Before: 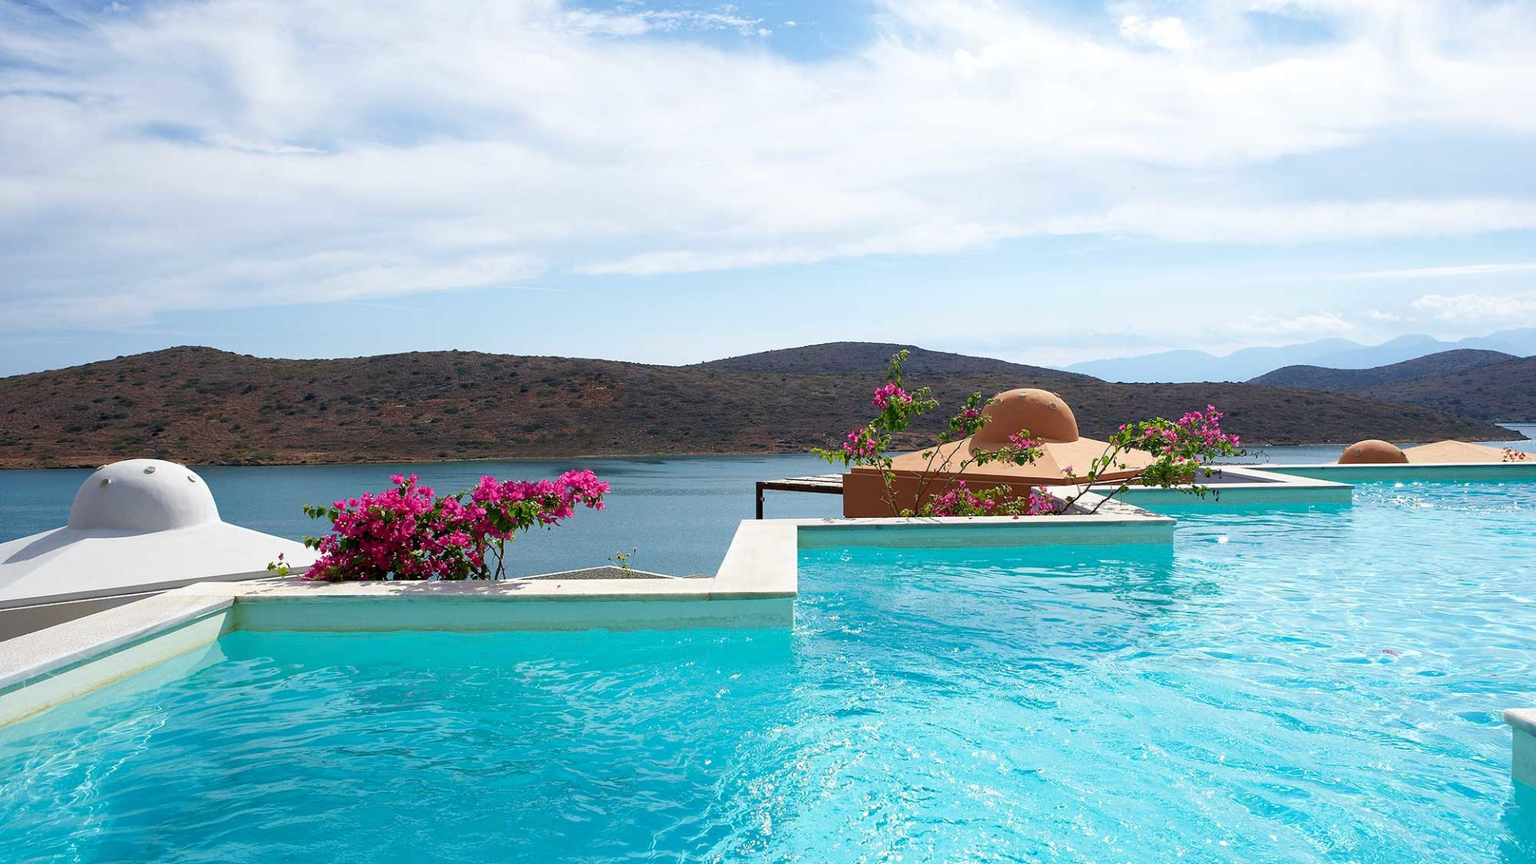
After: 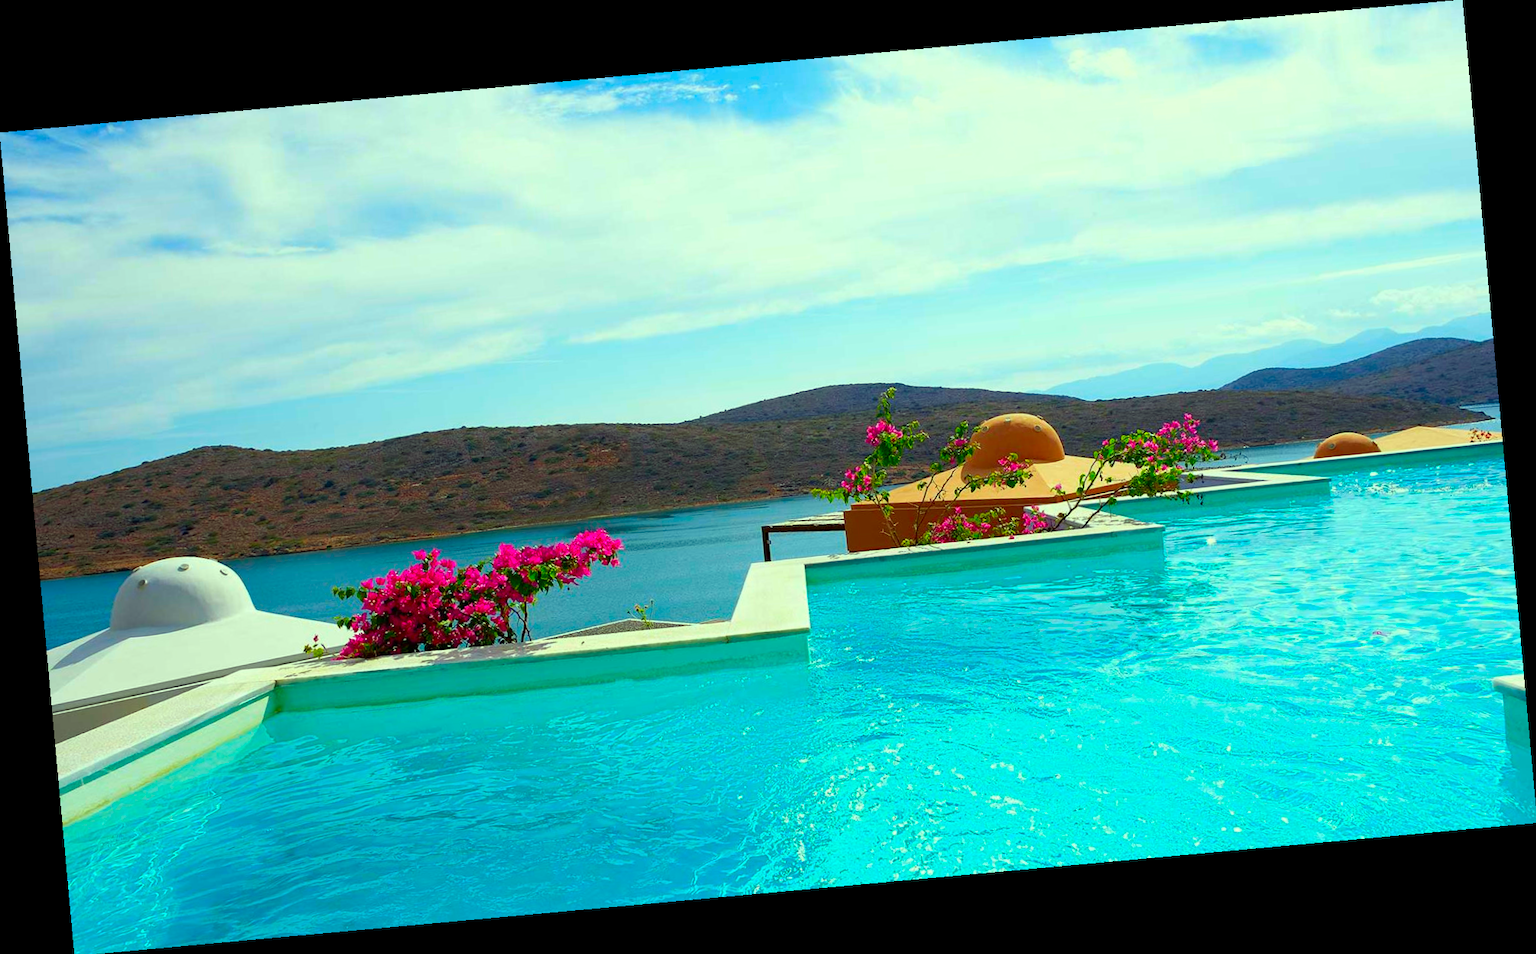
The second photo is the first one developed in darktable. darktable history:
rotate and perspective: rotation -5.2°, automatic cropping off
color correction: highlights a* -10.77, highlights b* 9.8, saturation 1.72
